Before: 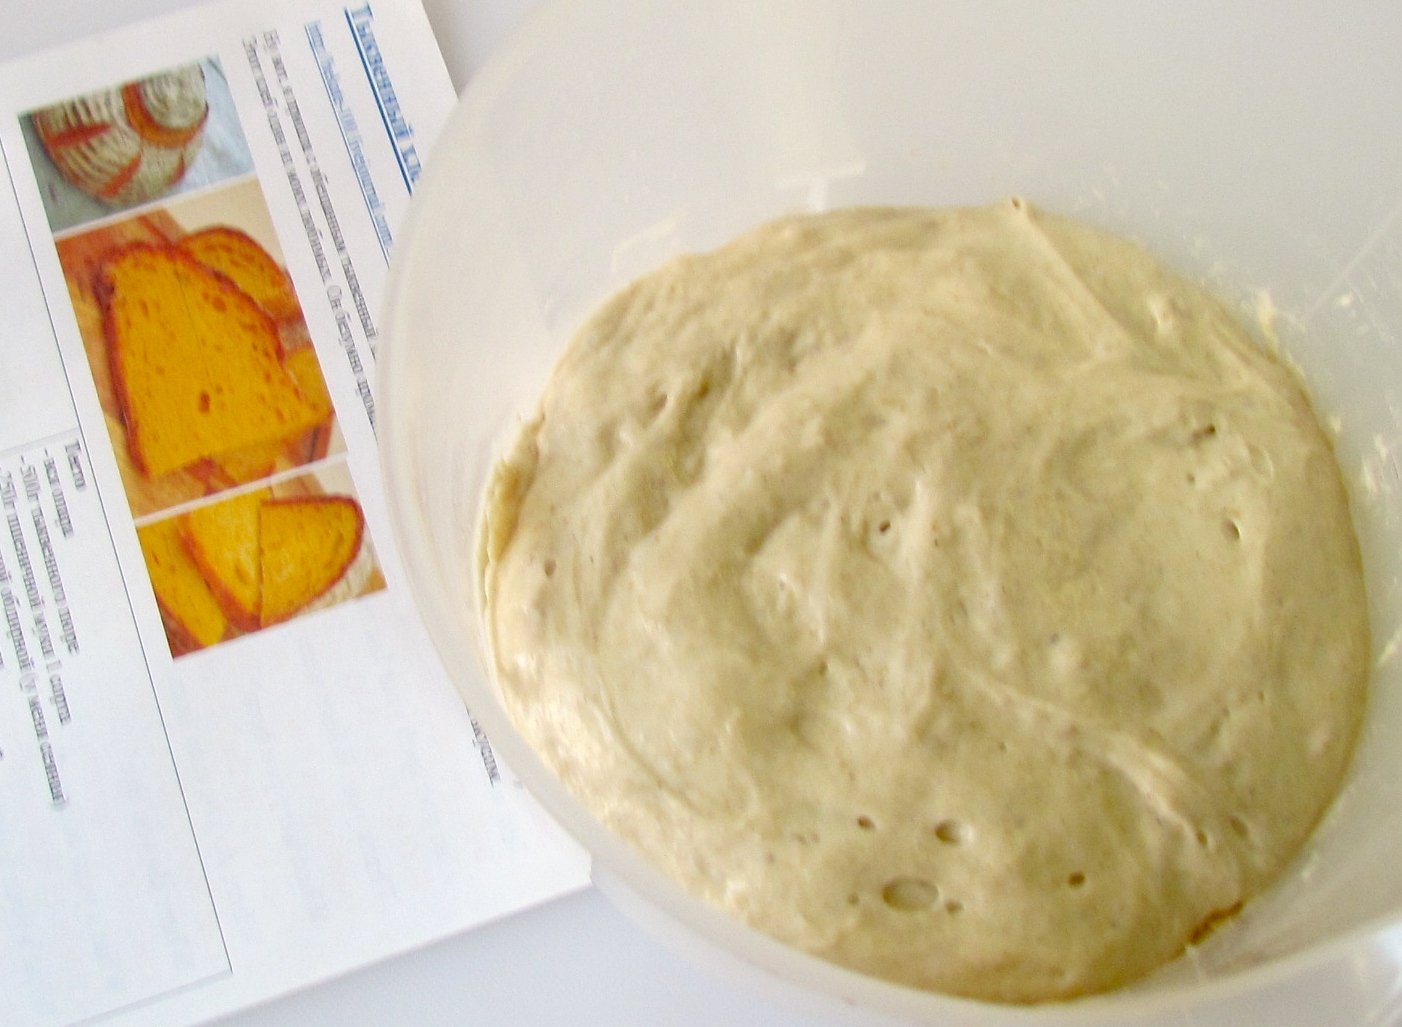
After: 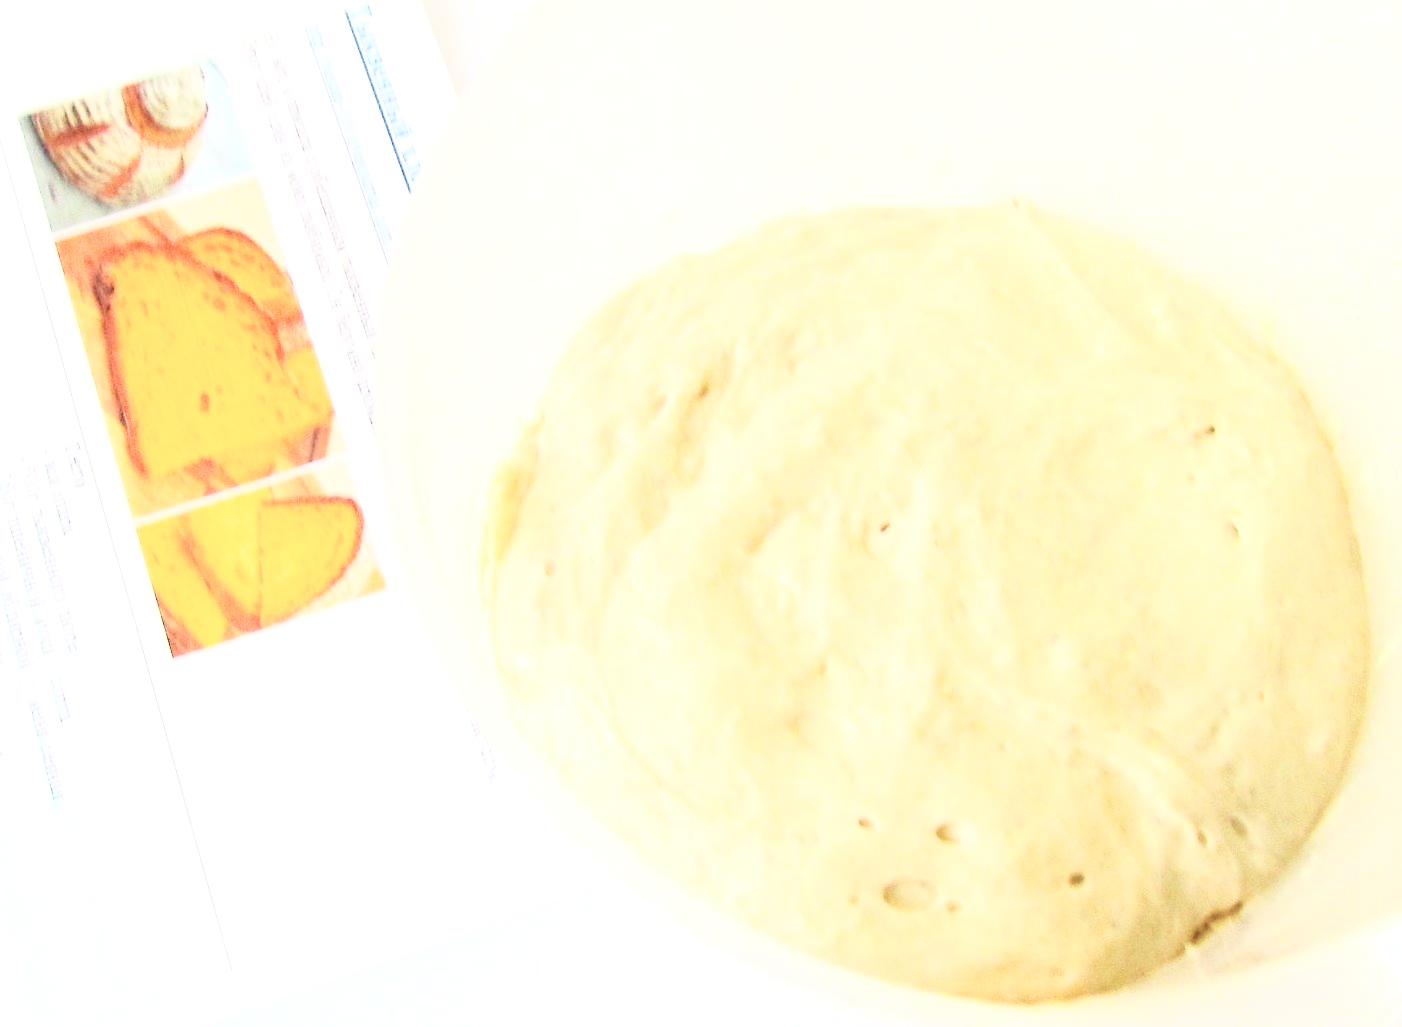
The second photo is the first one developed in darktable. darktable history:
base curve: curves: ch0 [(0, 0) (0.028, 0.03) (0.121, 0.232) (0.46, 0.748) (0.859, 0.968) (1, 1)]
contrast brightness saturation: contrast 0.25, saturation -0.316
tone equalizer: -8 EV -0.715 EV, -7 EV -0.689 EV, -6 EV -0.639 EV, -5 EV -0.37 EV, -3 EV 0.372 EV, -2 EV 0.6 EV, -1 EV 0.696 EV, +0 EV 0.755 EV, smoothing 1
